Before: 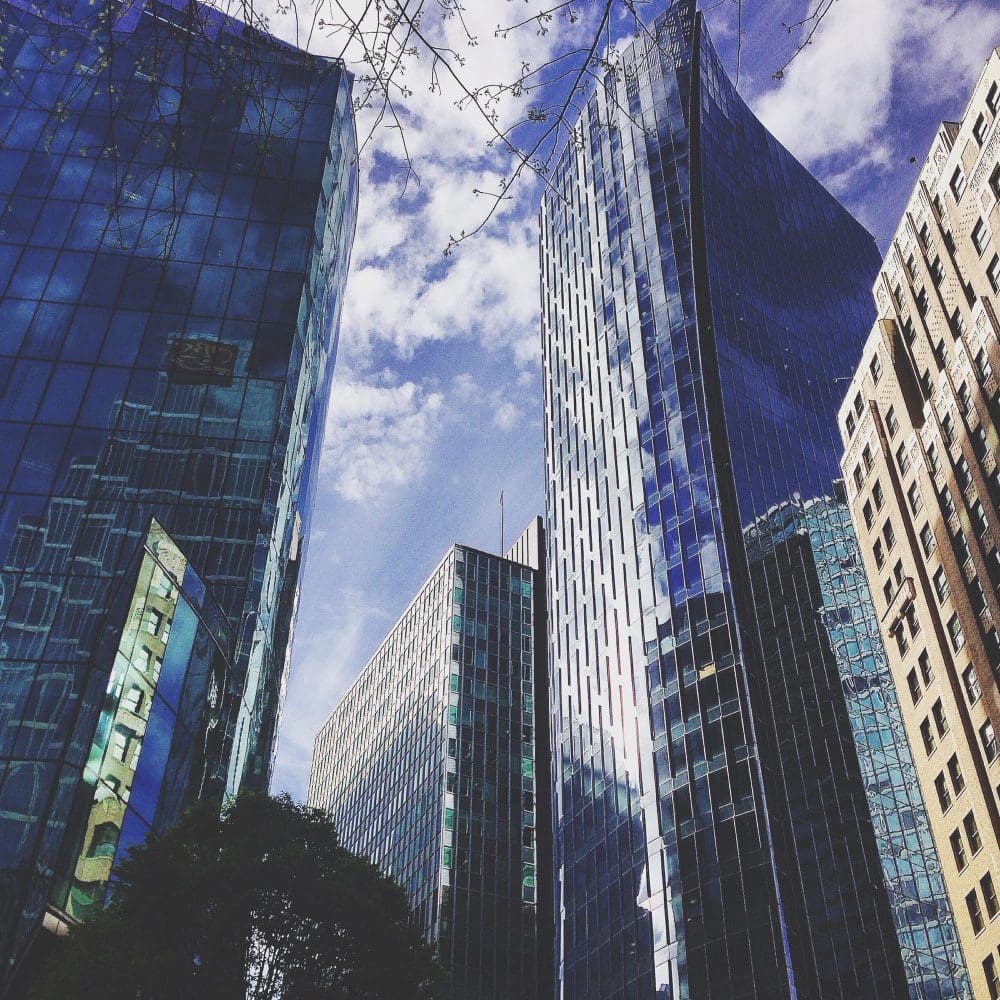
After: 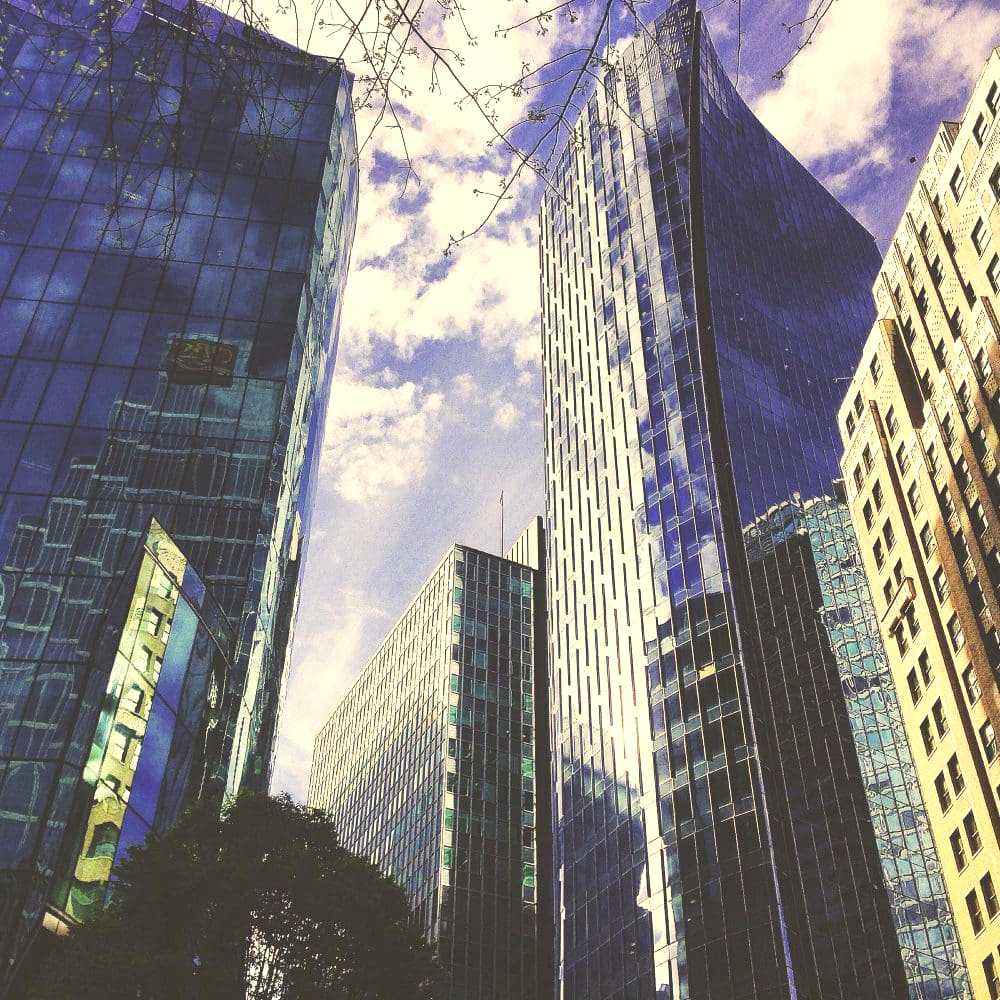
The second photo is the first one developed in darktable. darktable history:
color correction: highlights a* 2.72, highlights b* 22.8
exposure: exposure 0.6 EV, compensate highlight preservation false
